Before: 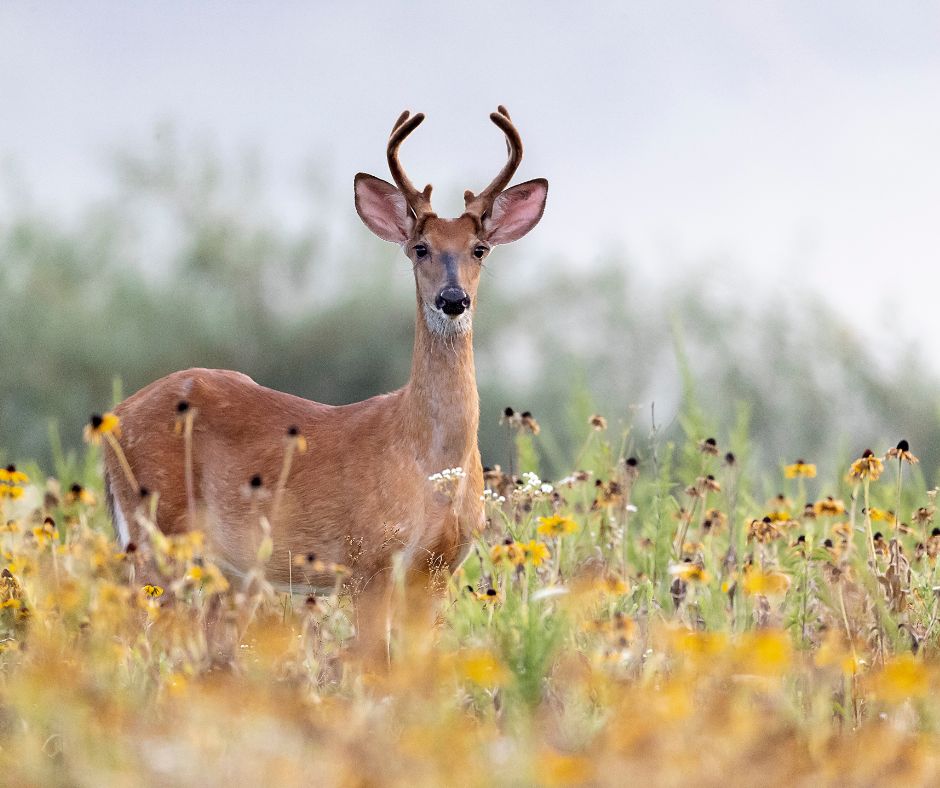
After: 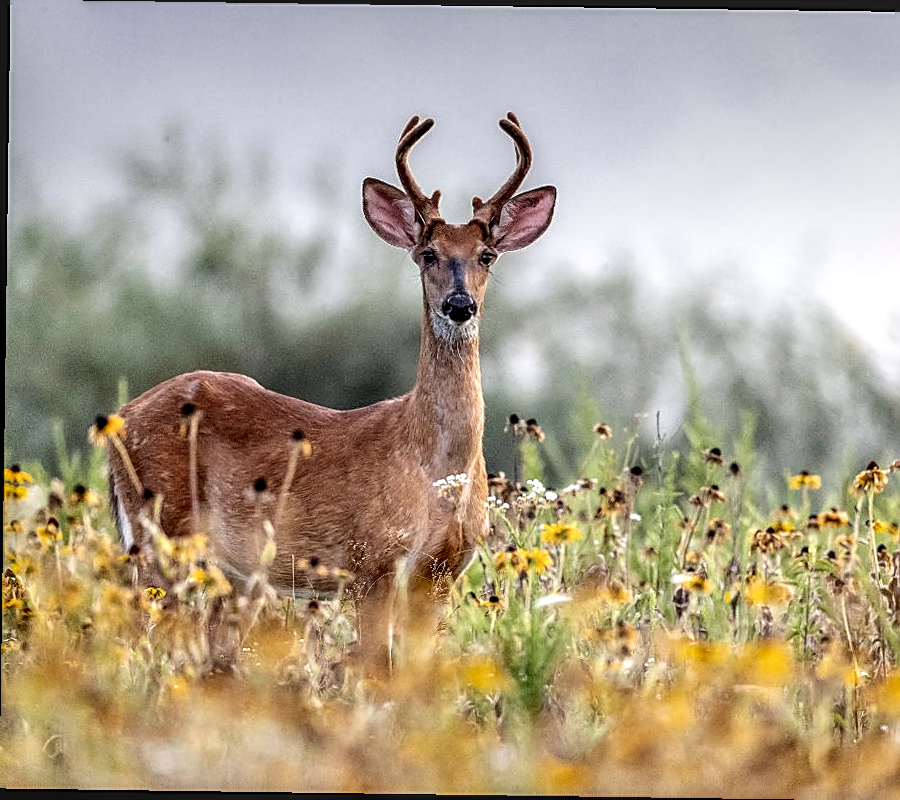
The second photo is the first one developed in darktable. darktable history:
rotate and perspective: rotation 0.8°, automatic cropping off
sharpen: on, module defaults
local contrast: highlights 0%, shadows 0%, detail 182%
crop and rotate: right 5.167%
